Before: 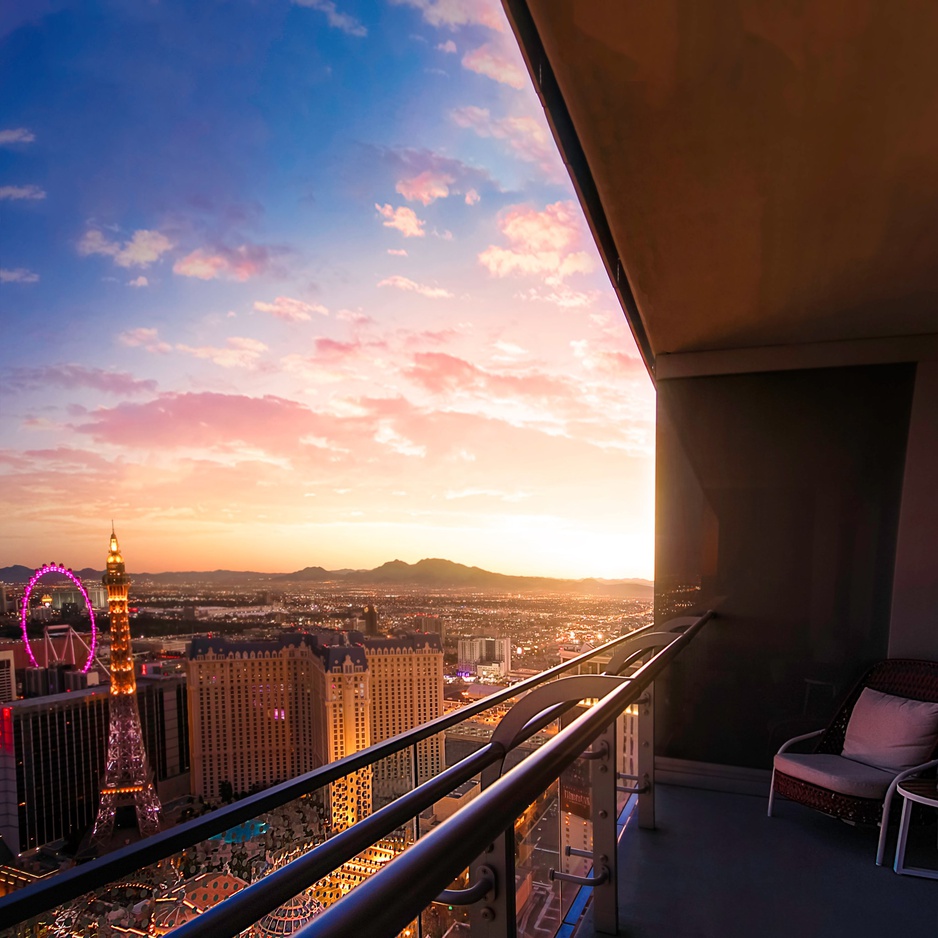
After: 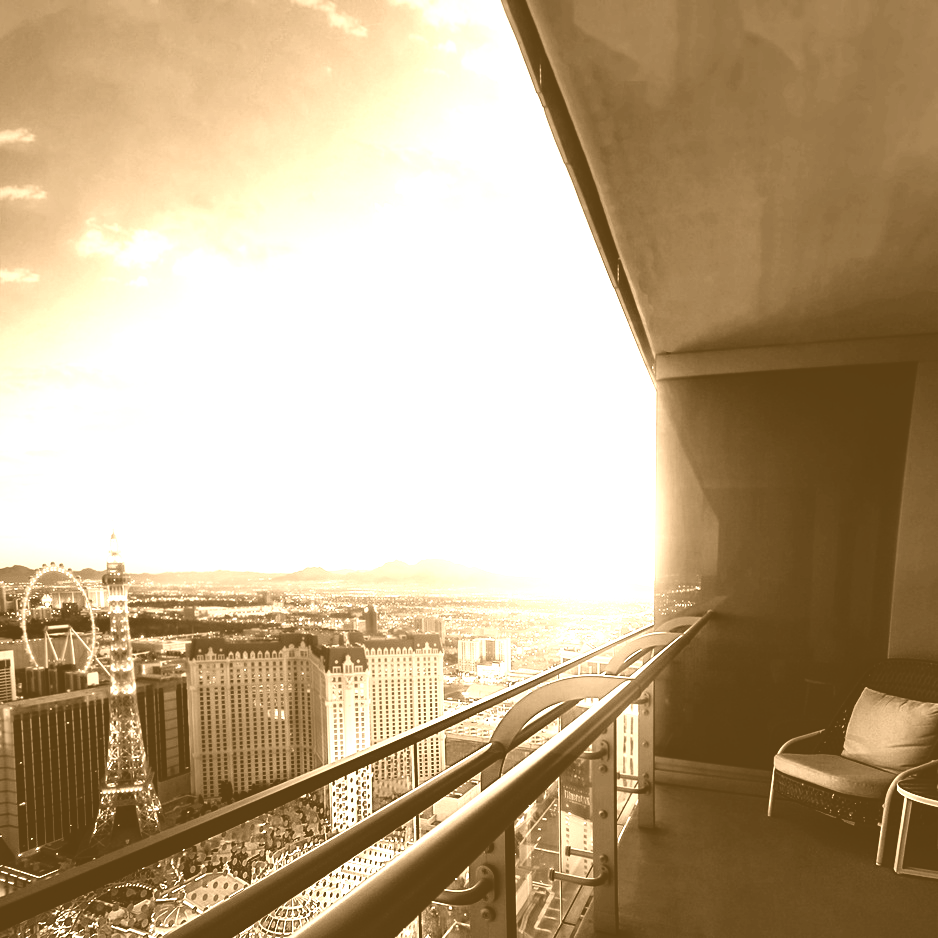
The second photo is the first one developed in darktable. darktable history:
base curve: curves: ch0 [(0, 0) (0.007, 0.004) (0.027, 0.03) (0.046, 0.07) (0.207, 0.54) (0.442, 0.872) (0.673, 0.972) (1, 1)], preserve colors none
colorize: hue 28.8°, source mix 100%
rgb levels: preserve colors max RGB
